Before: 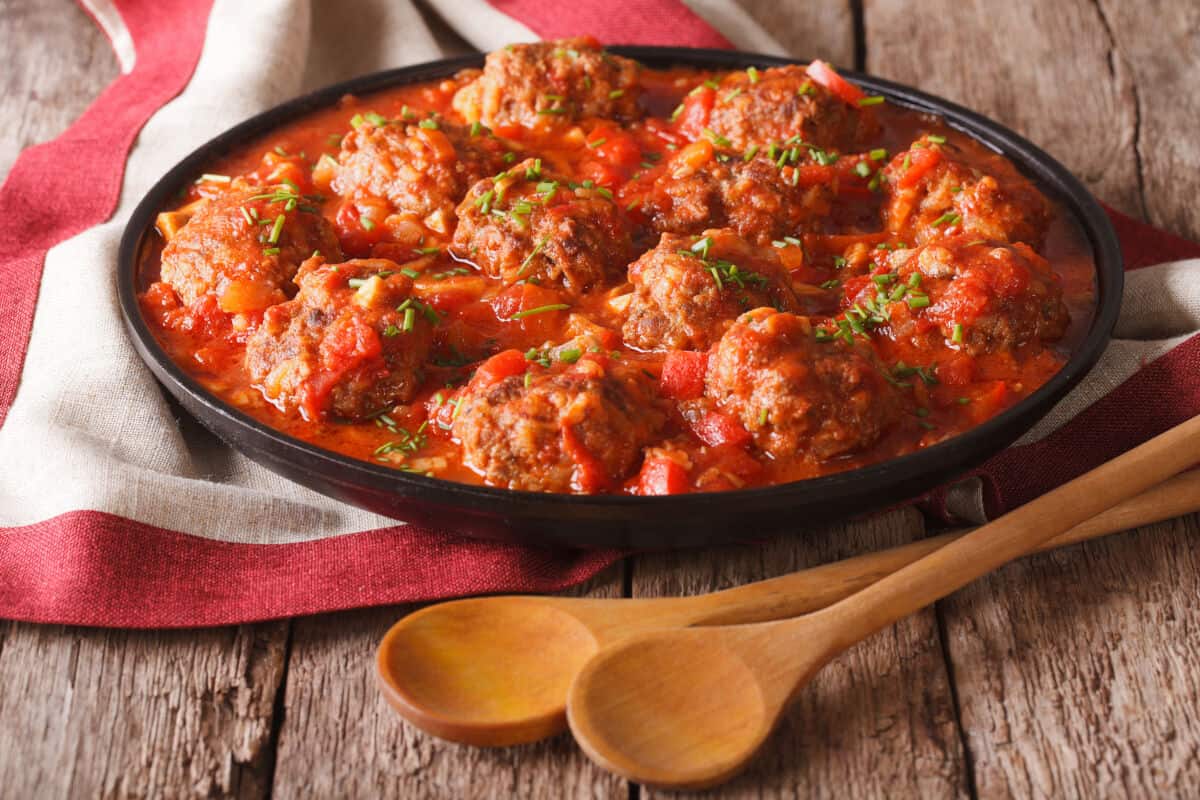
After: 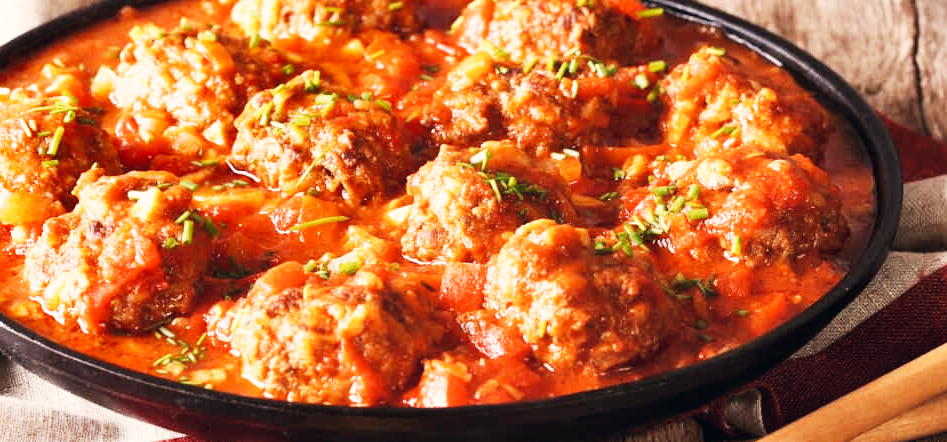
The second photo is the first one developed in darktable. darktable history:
crop: left 18.422%, top 11.113%, right 2.589%, bottom 33.589%
shadows and highlights: soften with gaussian
color correction: highlights a* 2.82, highlights b* 5, shadows a* -2.32, shadows b* -4.87, saturation 0.8
base curve: curves: ch0 [(0, 0) (0.007, 0.004) (0.027, 0.03) (0.046, 0.07) (0.207, 0.54) (0.442, 0.872) (0.673, 0.972) (1, 1)], preserve colors none
